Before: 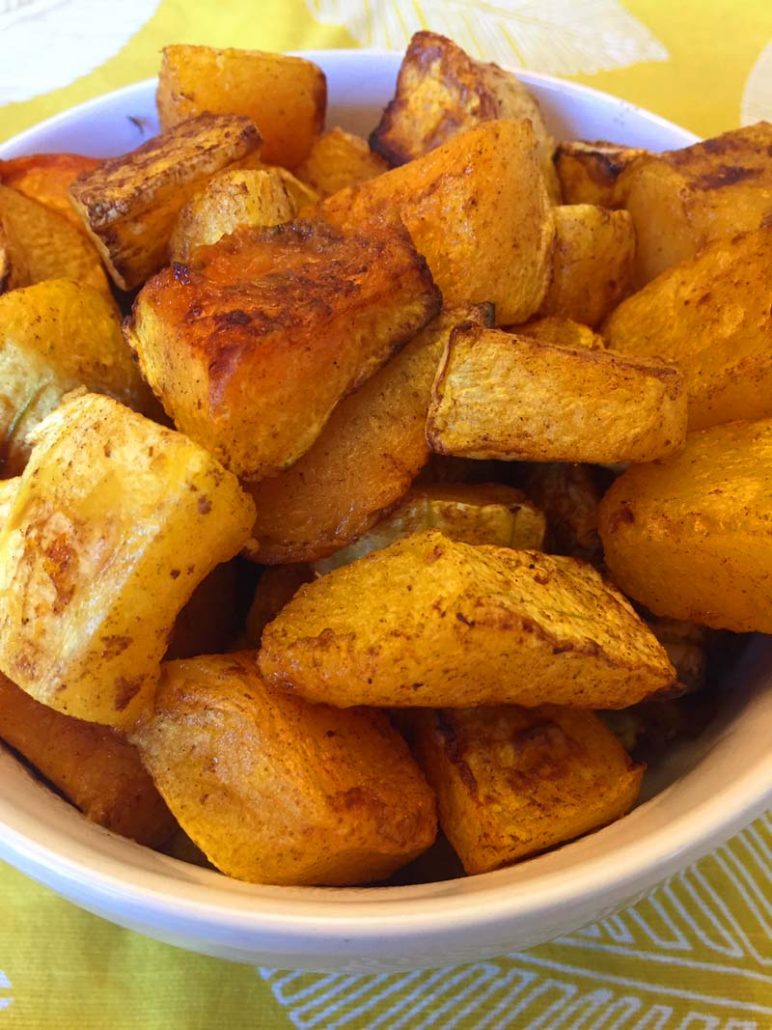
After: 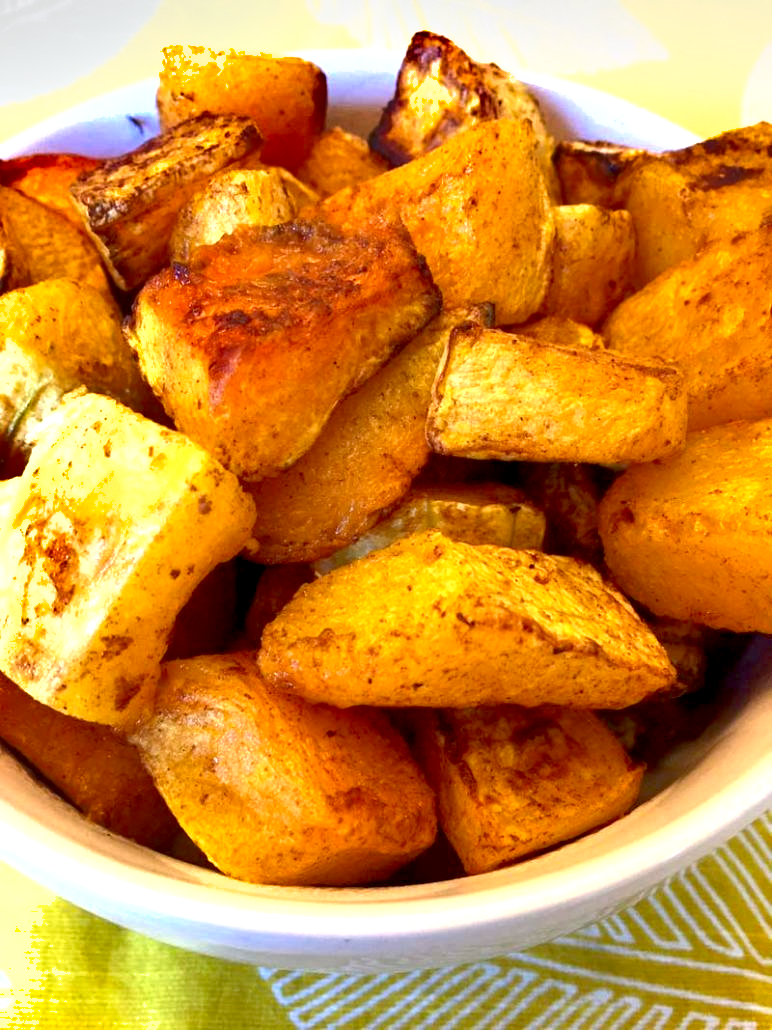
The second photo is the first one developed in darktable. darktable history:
exposure: black level correction 0.008, exposure 0.979 EV, compensate highlight preservation false
shadows and highlights: soften with gaussian
